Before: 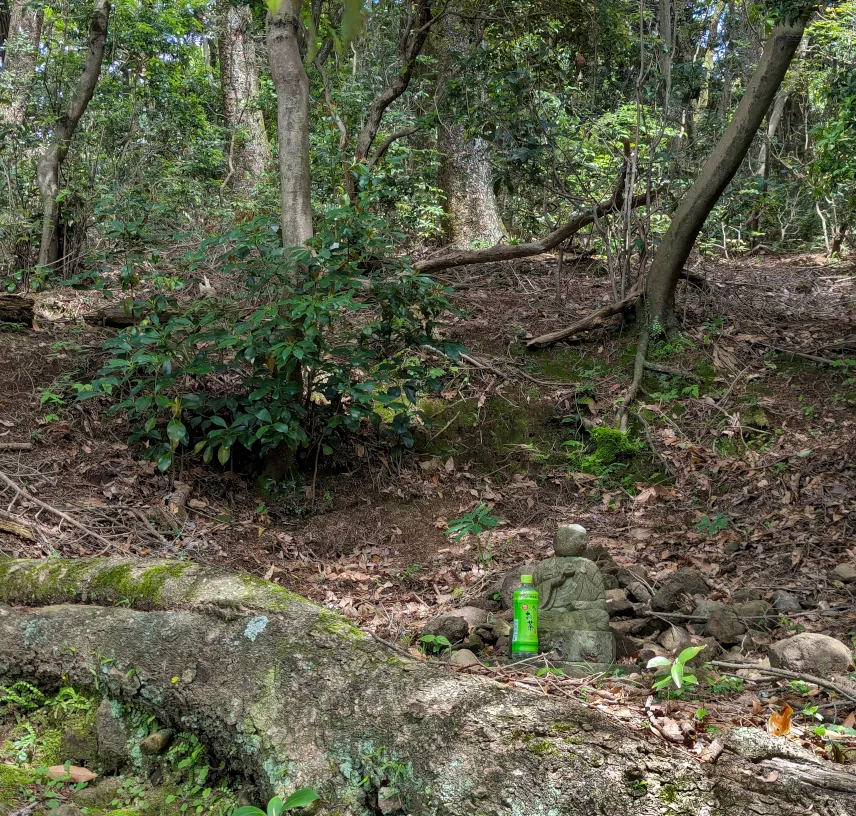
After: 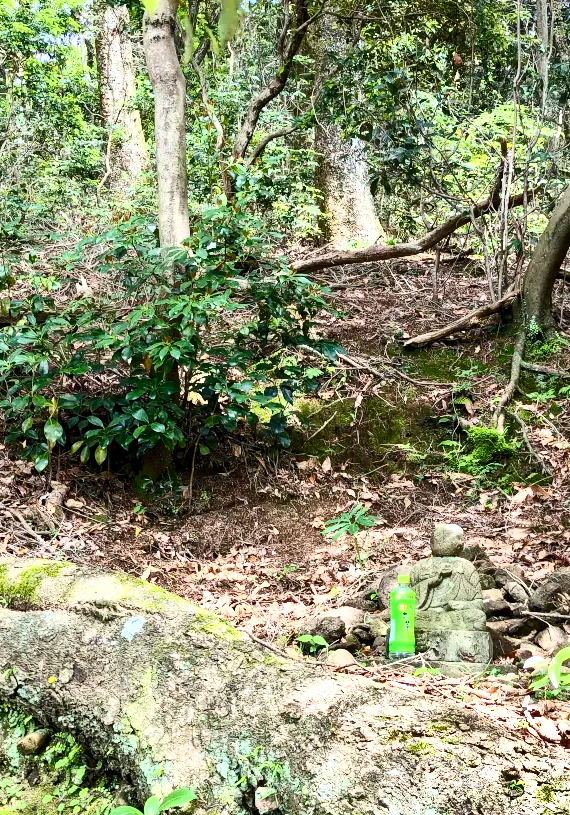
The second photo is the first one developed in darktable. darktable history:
exposure: exposure 1.15 EV, compensate highlight preservation false
crop and rotate: left 14.385%, right 18.948%
contrast brightness saturation: contrast 0.39, brightness 0.1
color balance rgb: perceptual saturation grading › global saturation 20%, perceptual saturation grading › highlights -25%, perceptual saturation grading › shadows 25%
